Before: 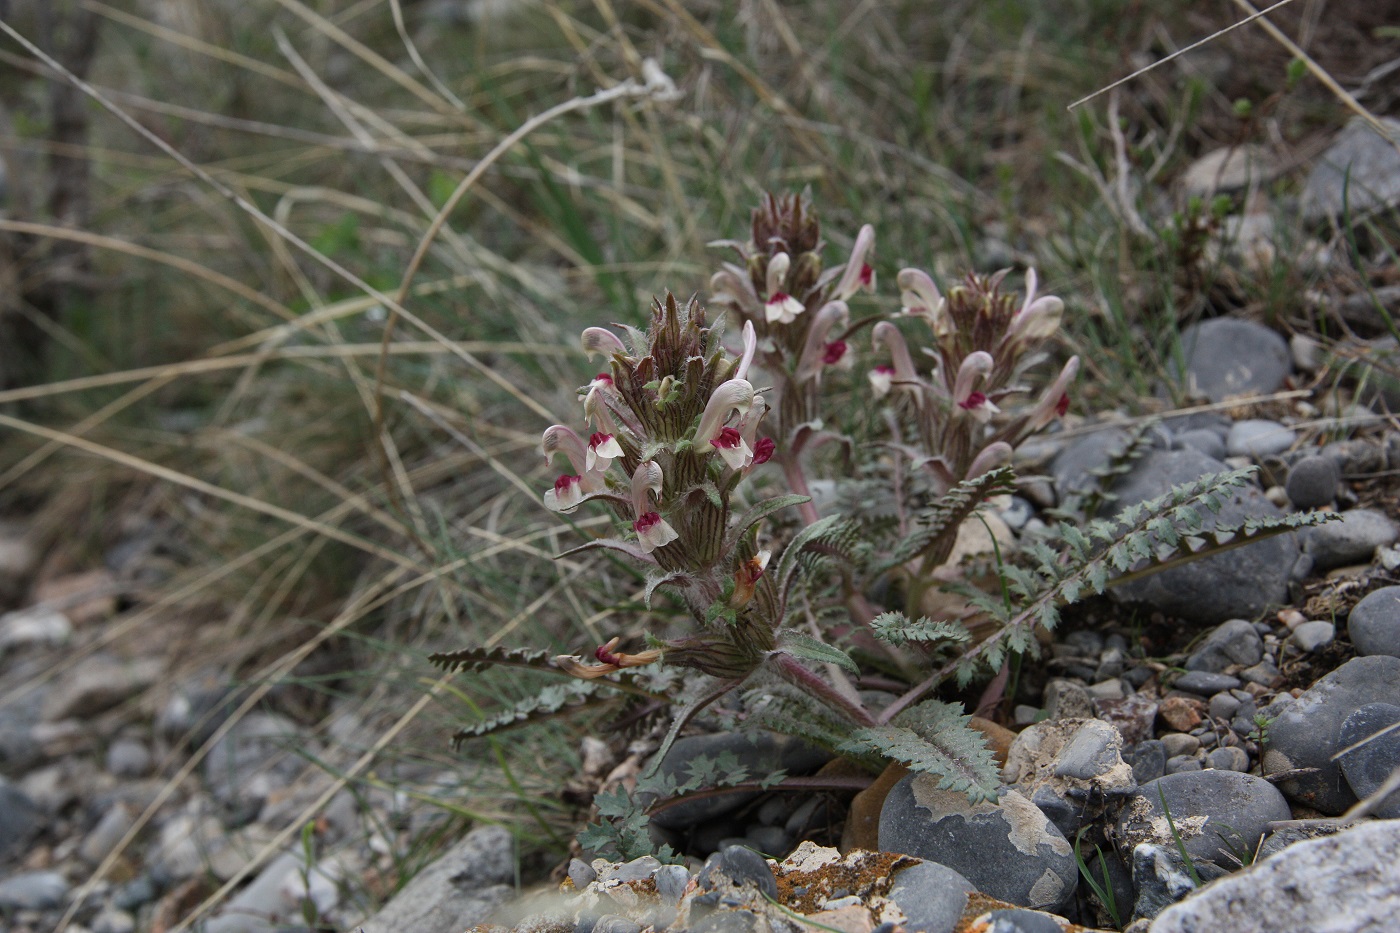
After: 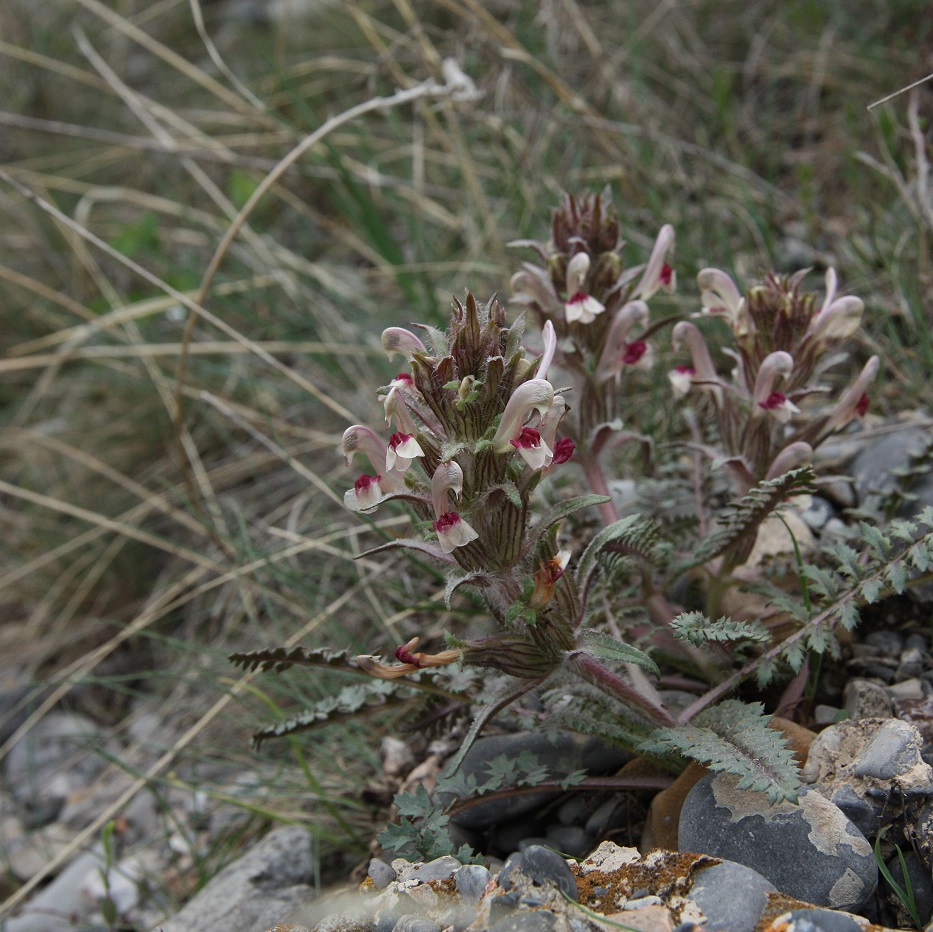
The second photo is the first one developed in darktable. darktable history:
crop and rotate: left 14.385%, right 18.948%
shadows and highlights: radius 93.07, shadows -14.46, white point adjustment 0.23, highlights 31.48, compress 48.23%, highlights color adjustment 52.79%, soften with gaussian
